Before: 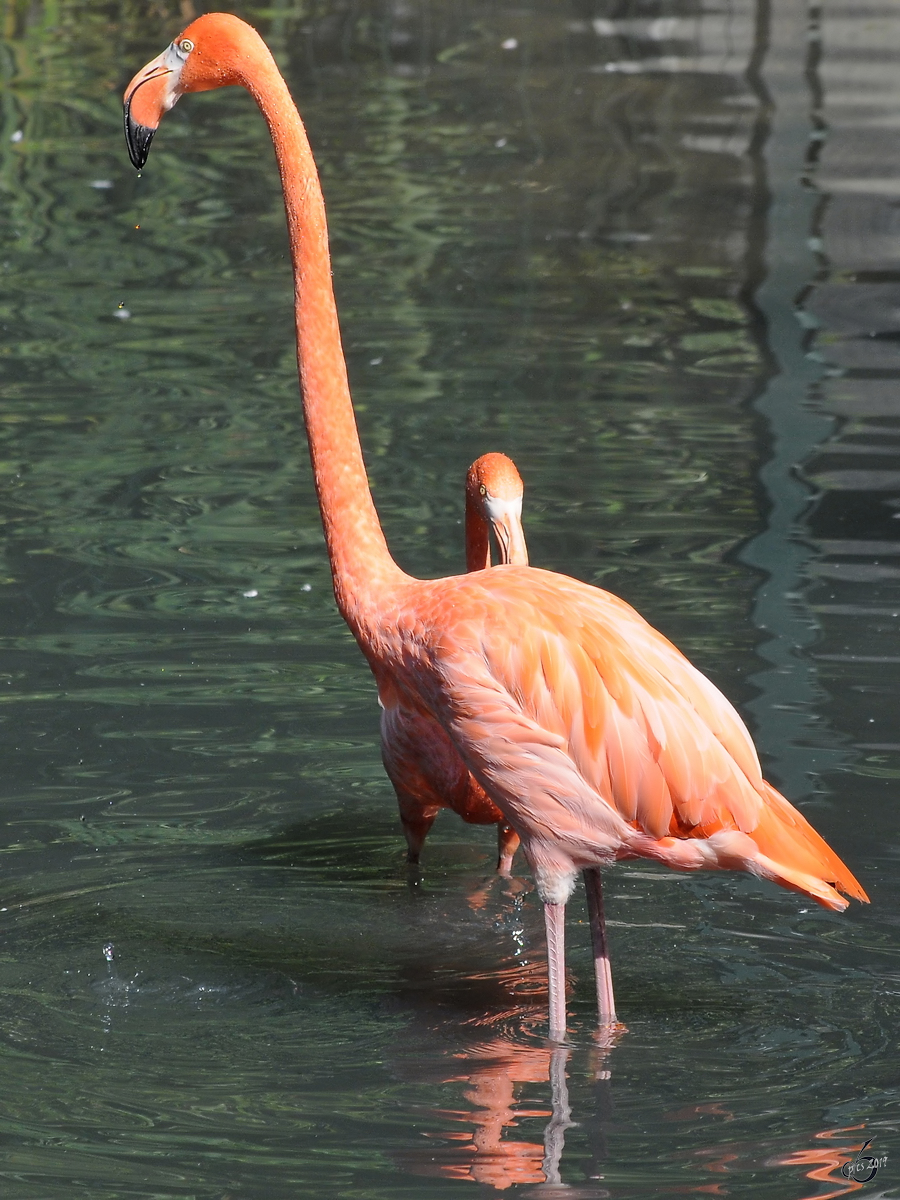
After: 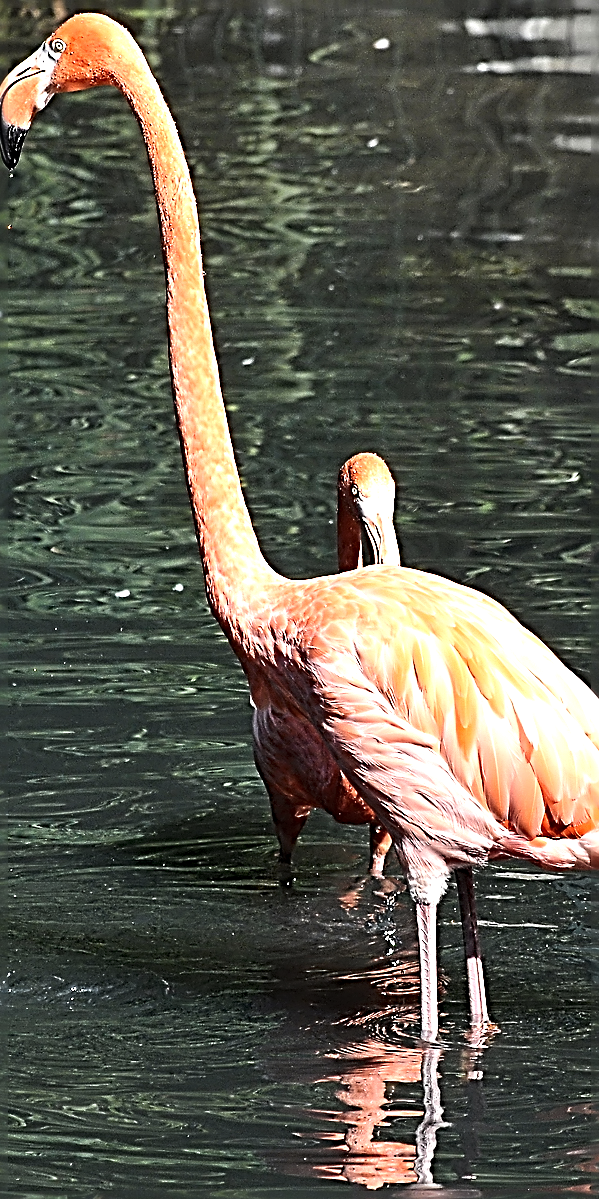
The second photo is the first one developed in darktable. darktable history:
crop and rotate: left 14.292%, right 19.041%
shadows and highlights: shadows 20.91, highlights -35.45, soften with gaussian
tone equalizer: -8 EV -1.08 EV, -7 EV -1.01 EV, -6 EV -0.867 EV, -5 EV -0.578 EV, -3 EV 0.578 EV, -2 EV 0.867 EV, -1 EV 1.01 EV, +0 EV 1.08 EV, edges refinement/feathering 500, mask exposure compensation -1.57 EV, preserve details no
white balance: emerald 1
sharpen: radius 3.158, amount 1.731
